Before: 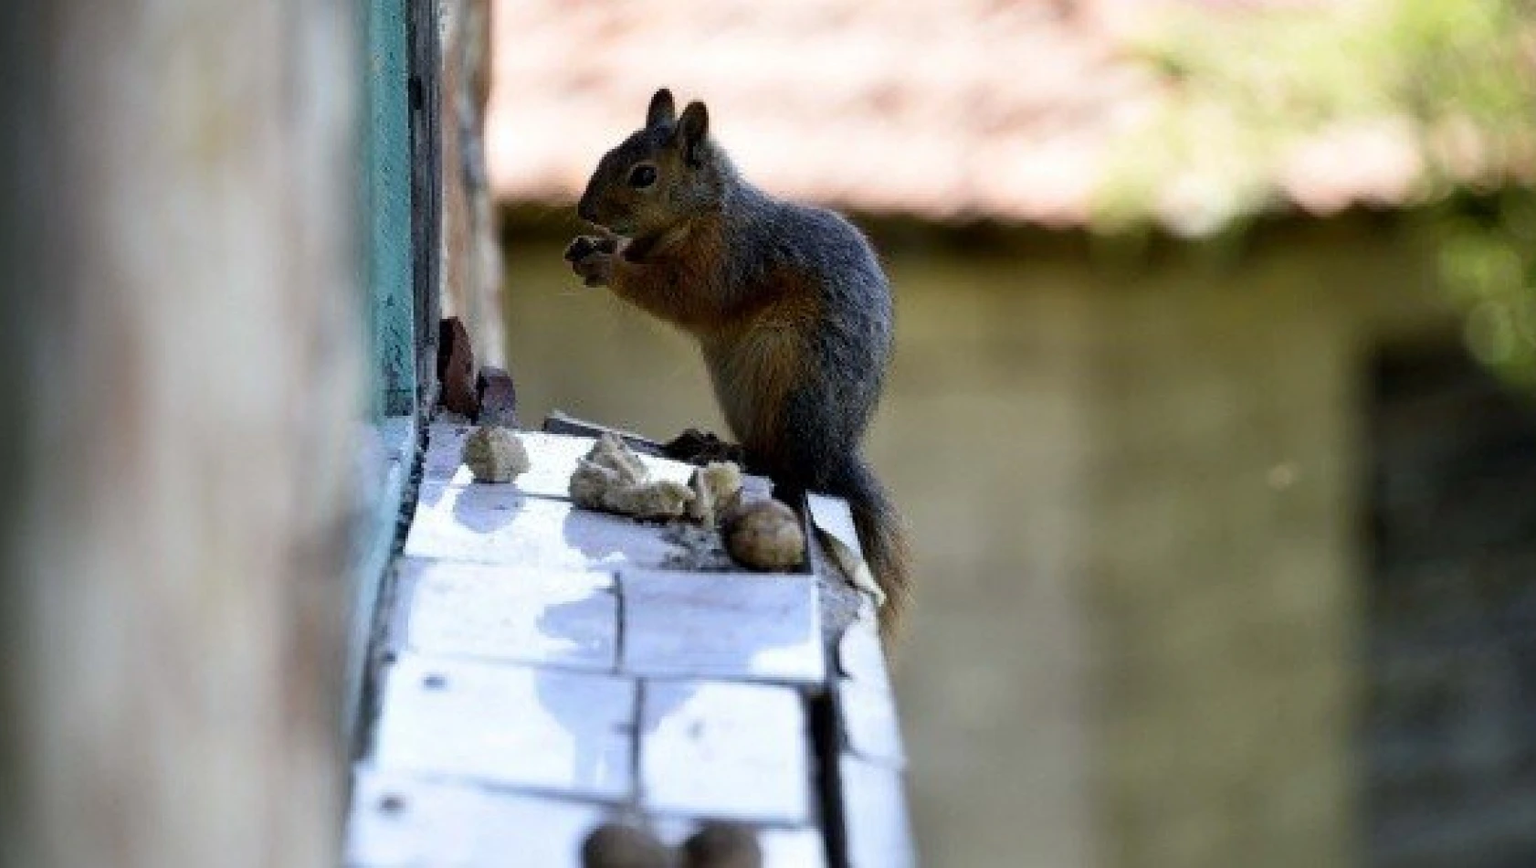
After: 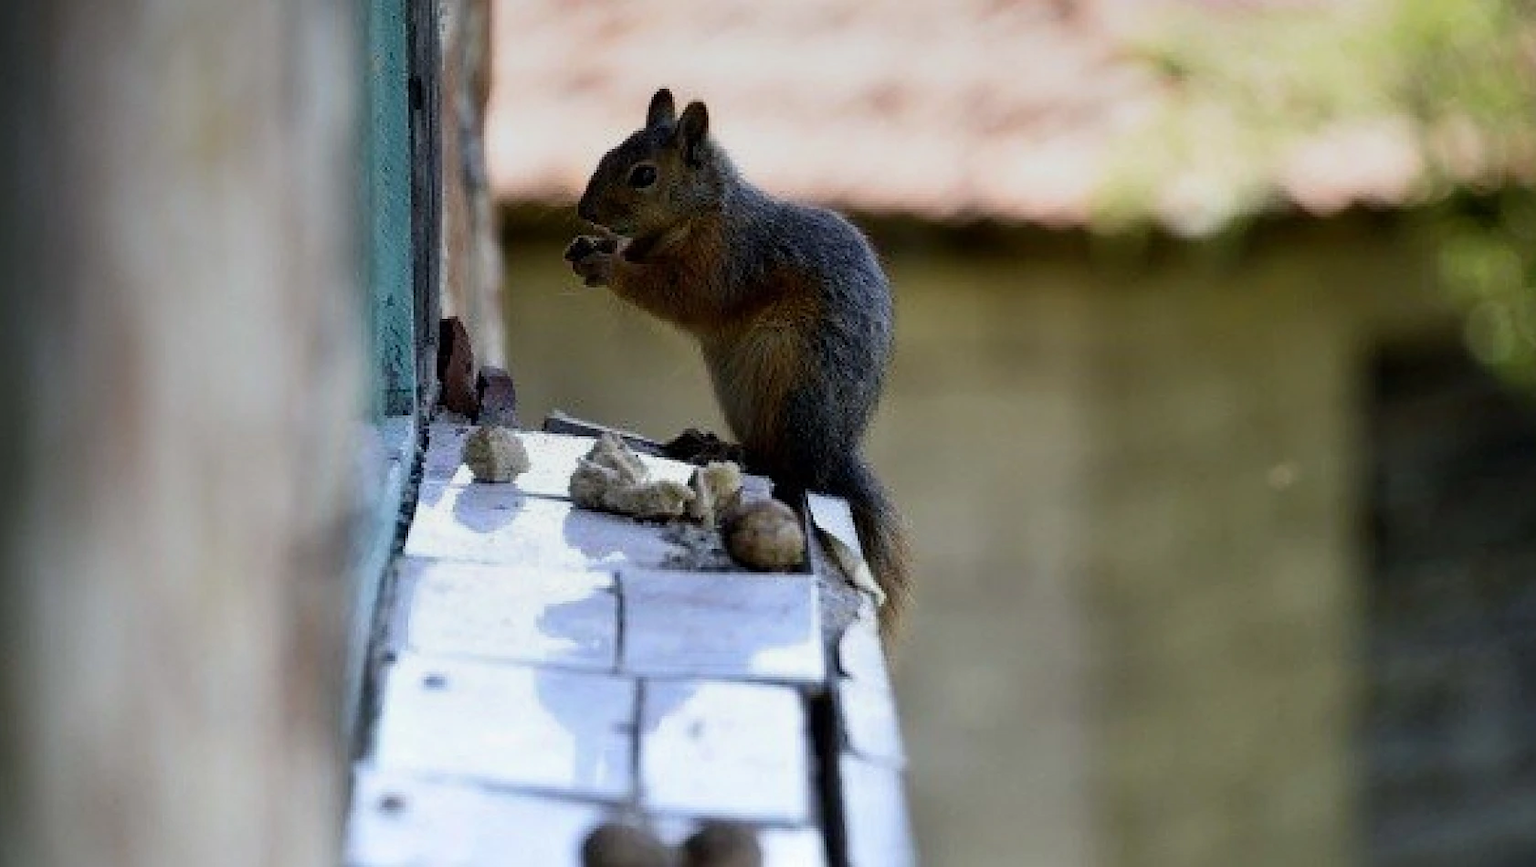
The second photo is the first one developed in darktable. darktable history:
sharpen: amount 0.2
graduated density: on, module defaults
